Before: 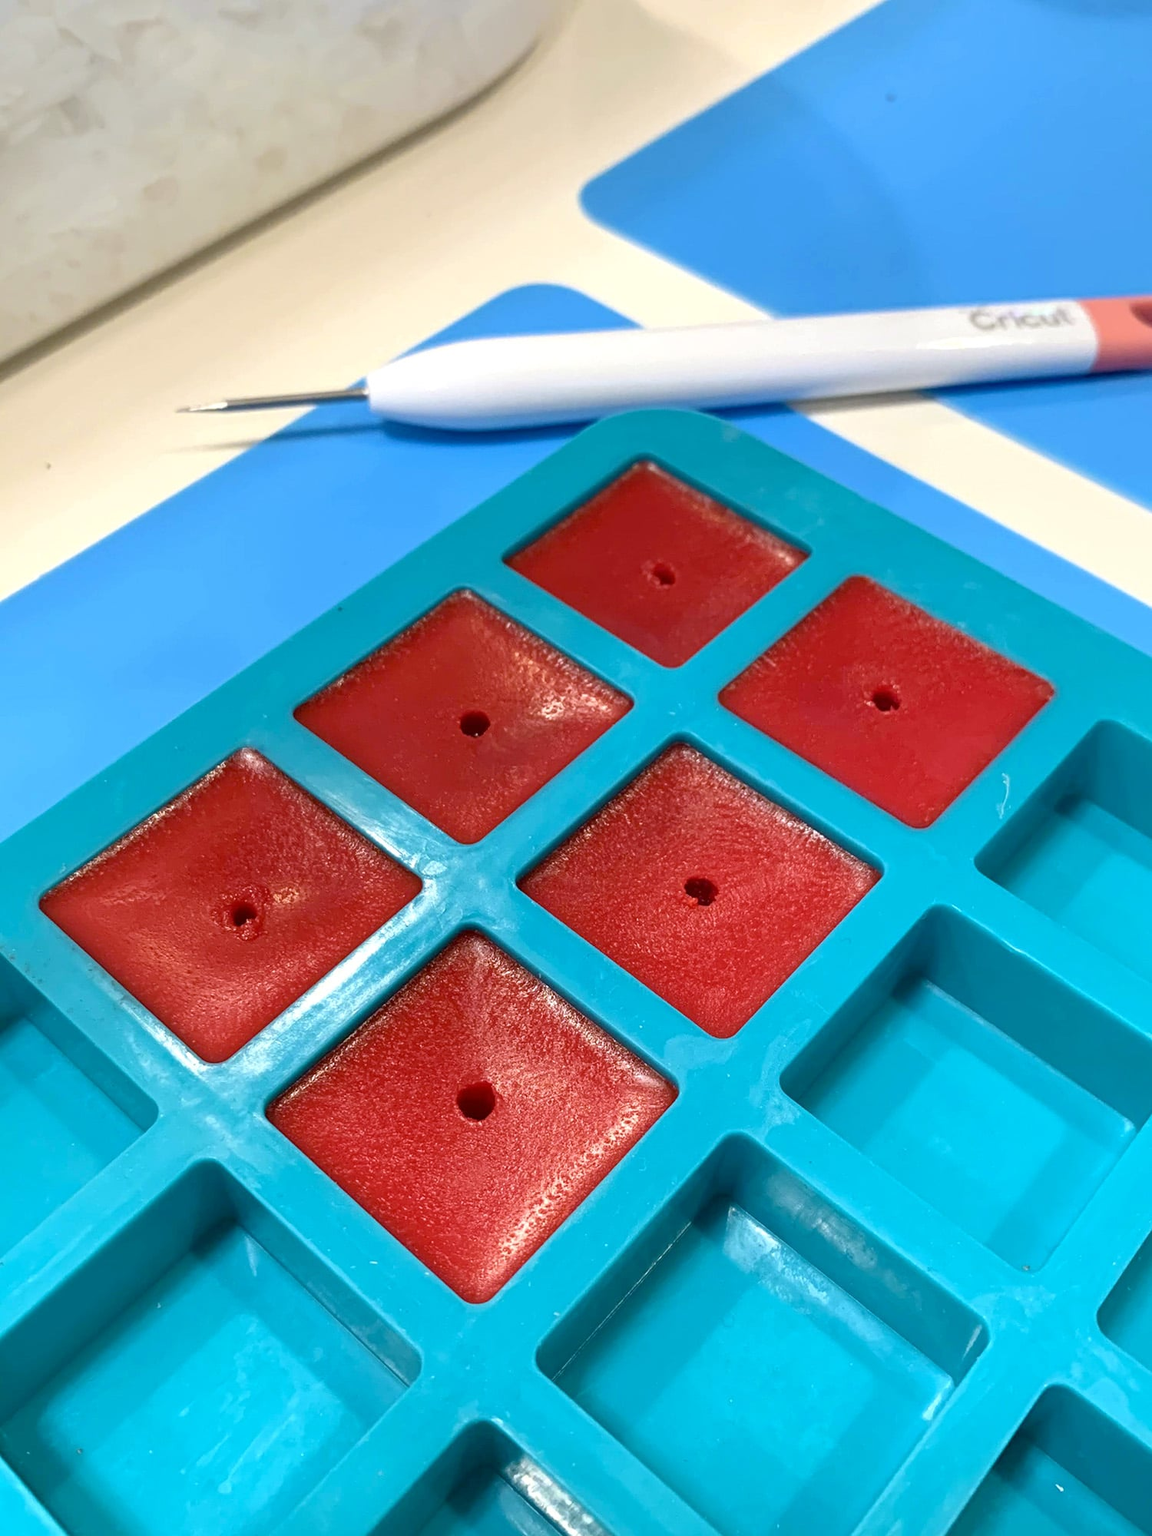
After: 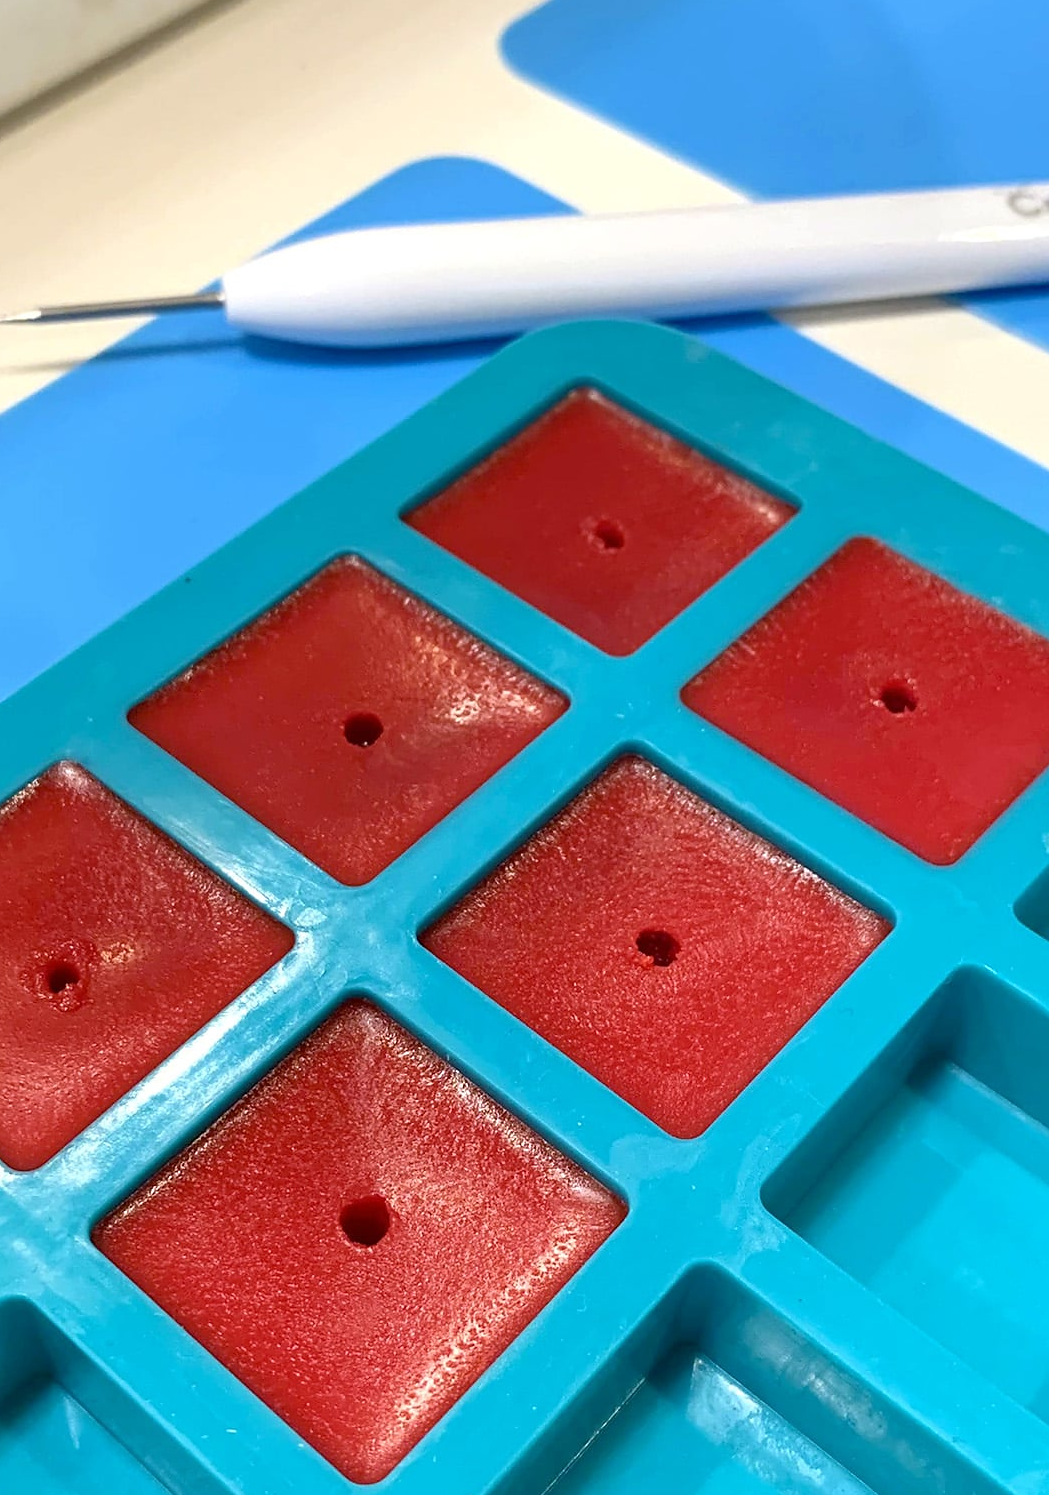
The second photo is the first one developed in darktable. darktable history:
crop and rotate: left 17.046%, top 10.659%, right 12.989%, bottom 14.553%
sharpen: radius 1, threshold 1
